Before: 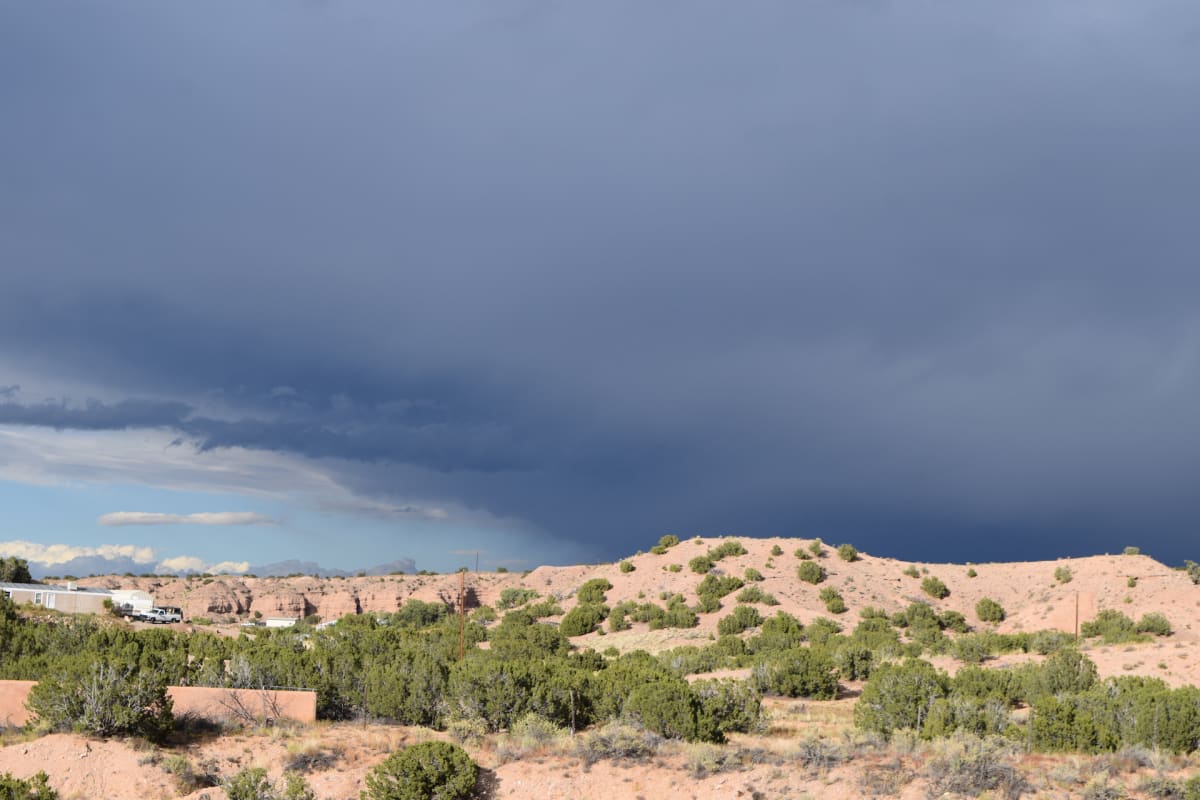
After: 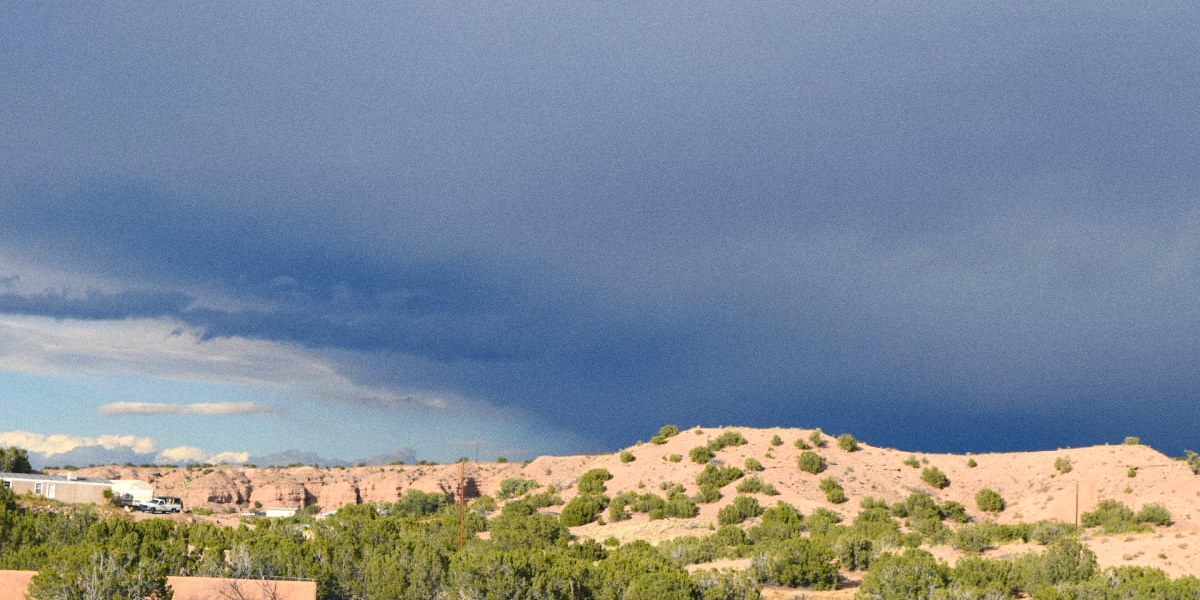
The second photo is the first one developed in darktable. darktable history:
crop: top 13.819%, bottom 11.169%
exposure: exposure 0.191 EV, compensate highlight preservation false
color balance rgb: shadows lift › chroma 2%, shadows lift › hue 219.6°, power › hue 313.2°, highlights gain › chroma 3%, highlights gain › hue 75.6°, global offset › luminance 0.5%, perceptual saturation grading › global saturation 15.33%, perceptual saturation grading › highlights -19.33%, perceptual saturation grading › shadows 20%, global vibrance 20%
grain: coarseness 0.09 ISO
